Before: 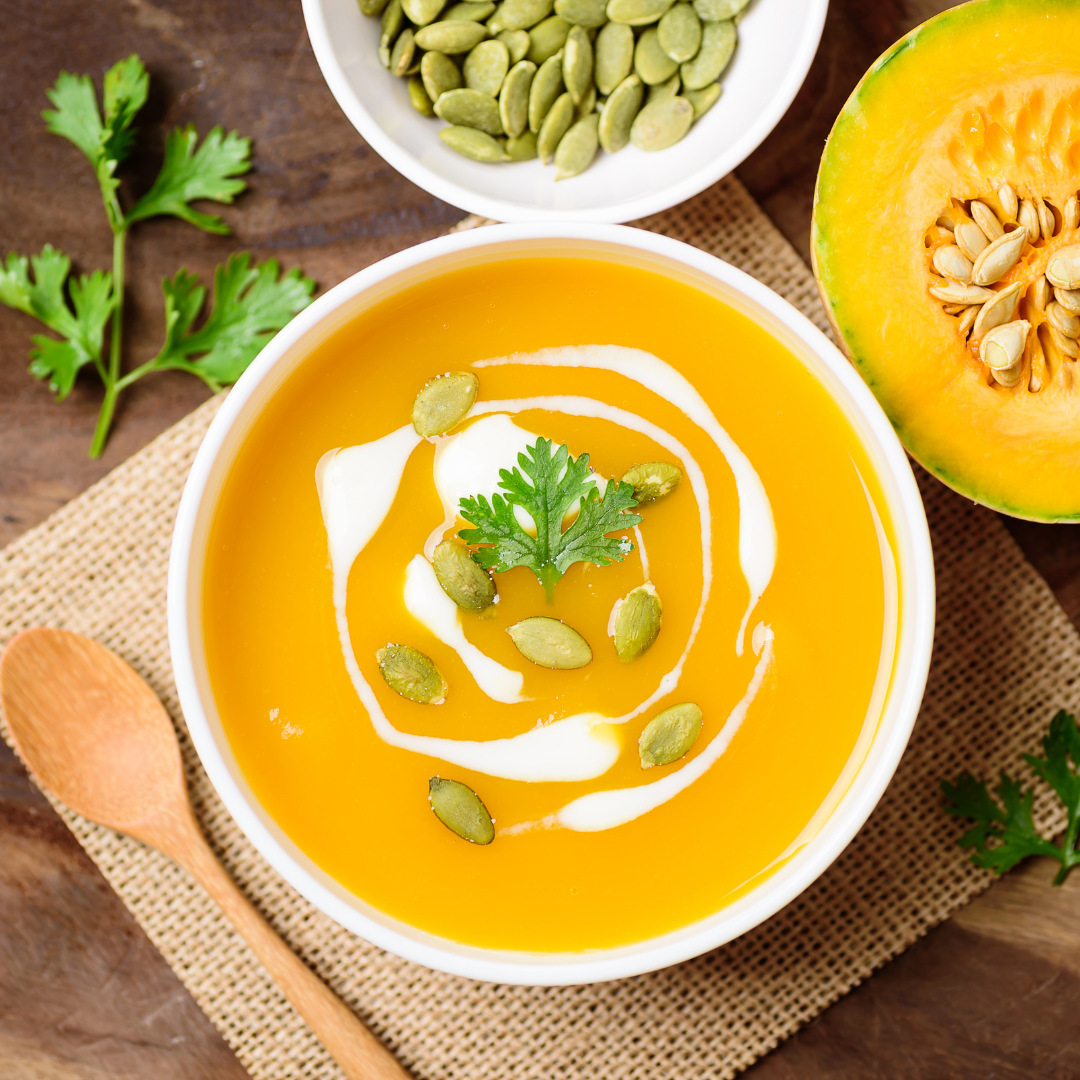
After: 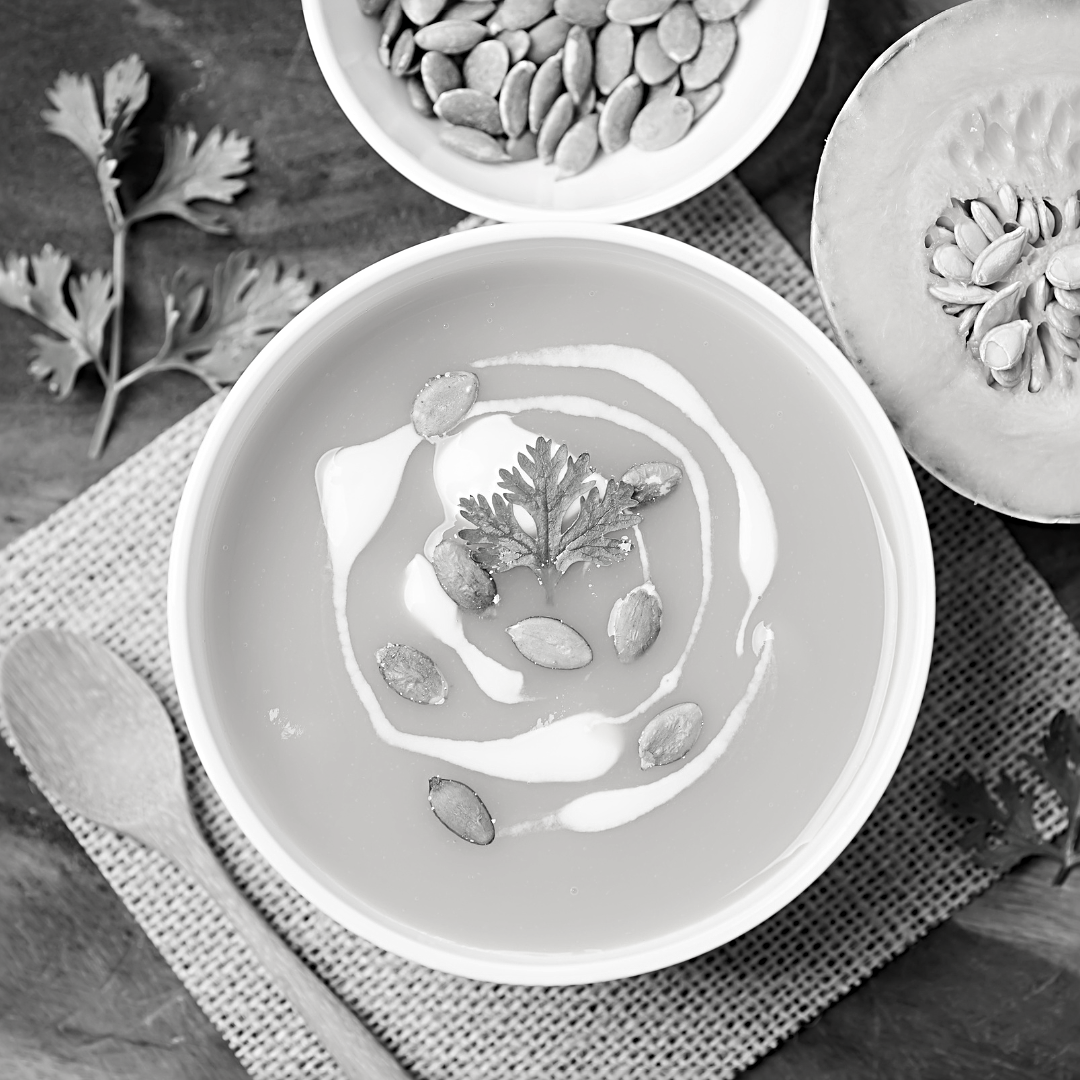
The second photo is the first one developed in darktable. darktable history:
sharpen: radius 3.949
contrast brightness saturation: saturation -0.988
